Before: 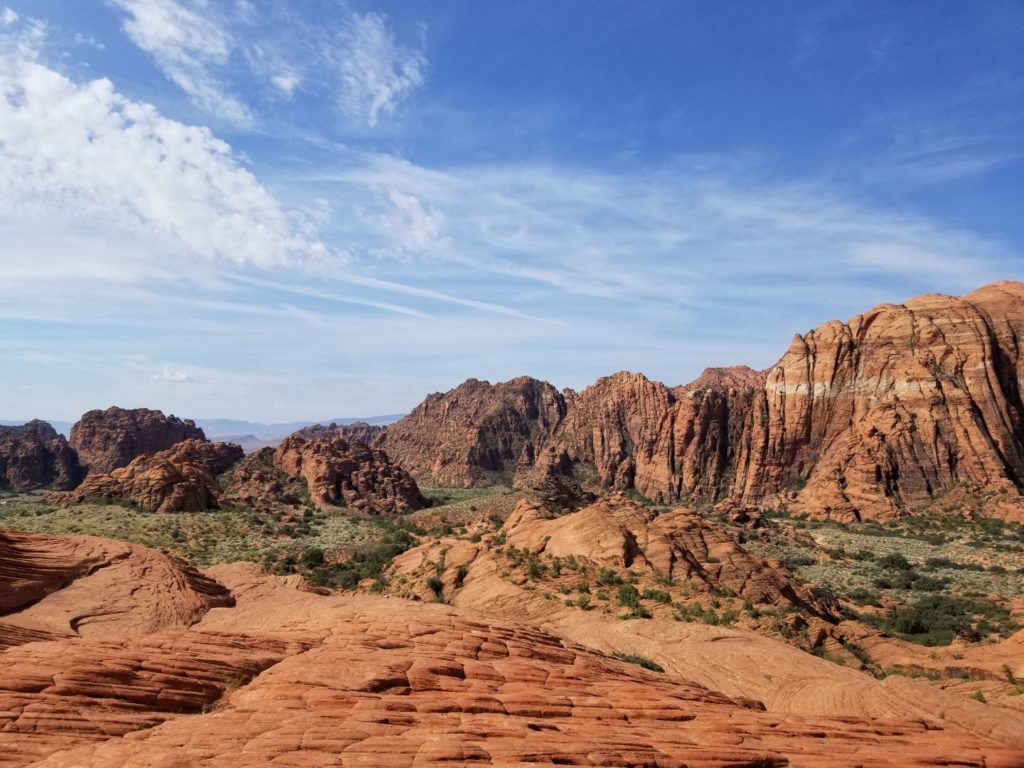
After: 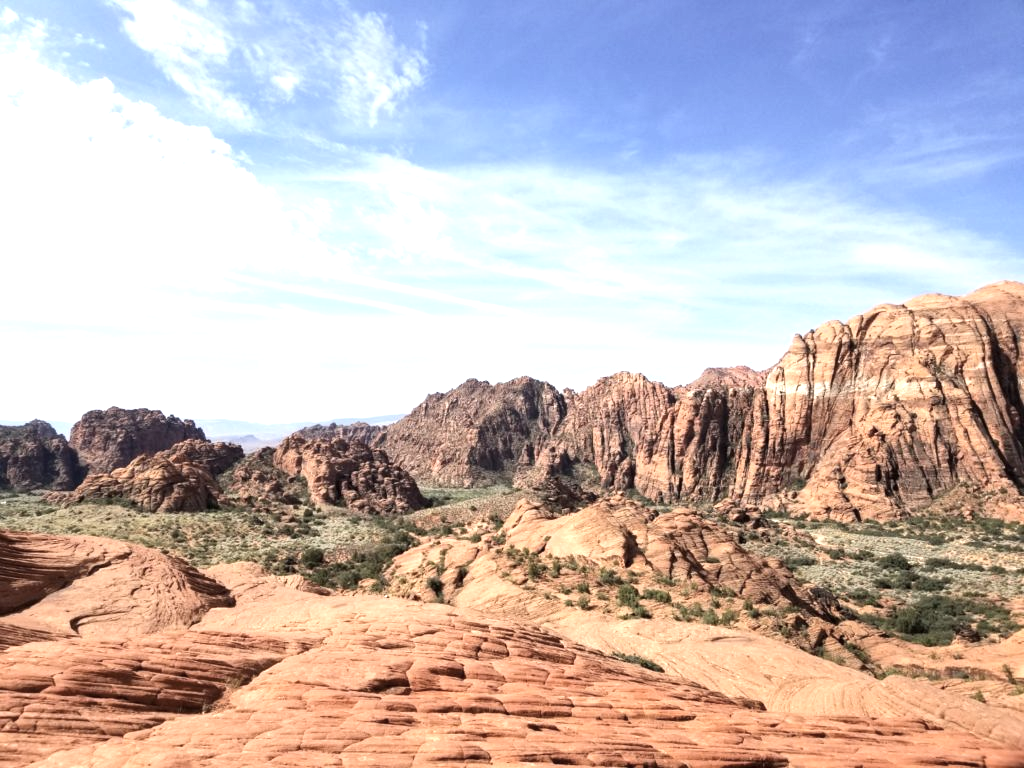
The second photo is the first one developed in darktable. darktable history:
contrast brightness saturation: contrast 0.1, saturation -0.3
exposure: black level correction 0, exposure 1.1 EV, compensate highlight preservation false
